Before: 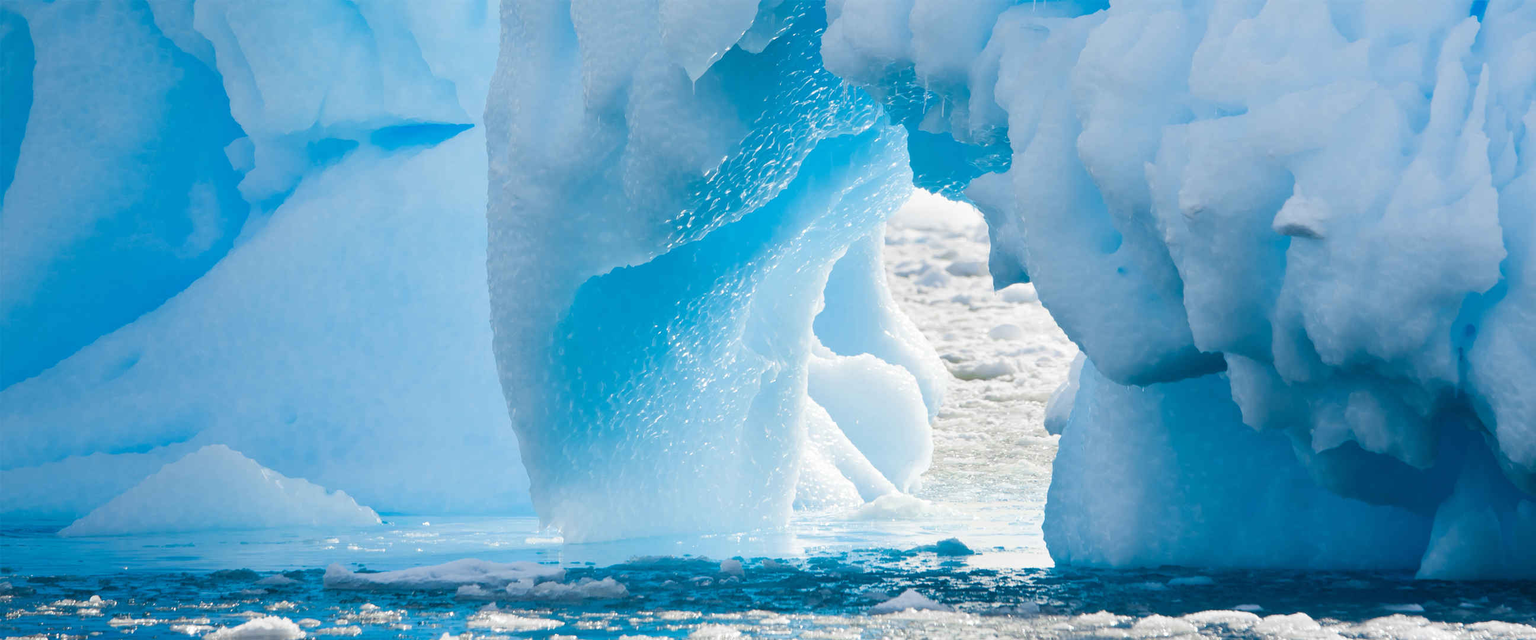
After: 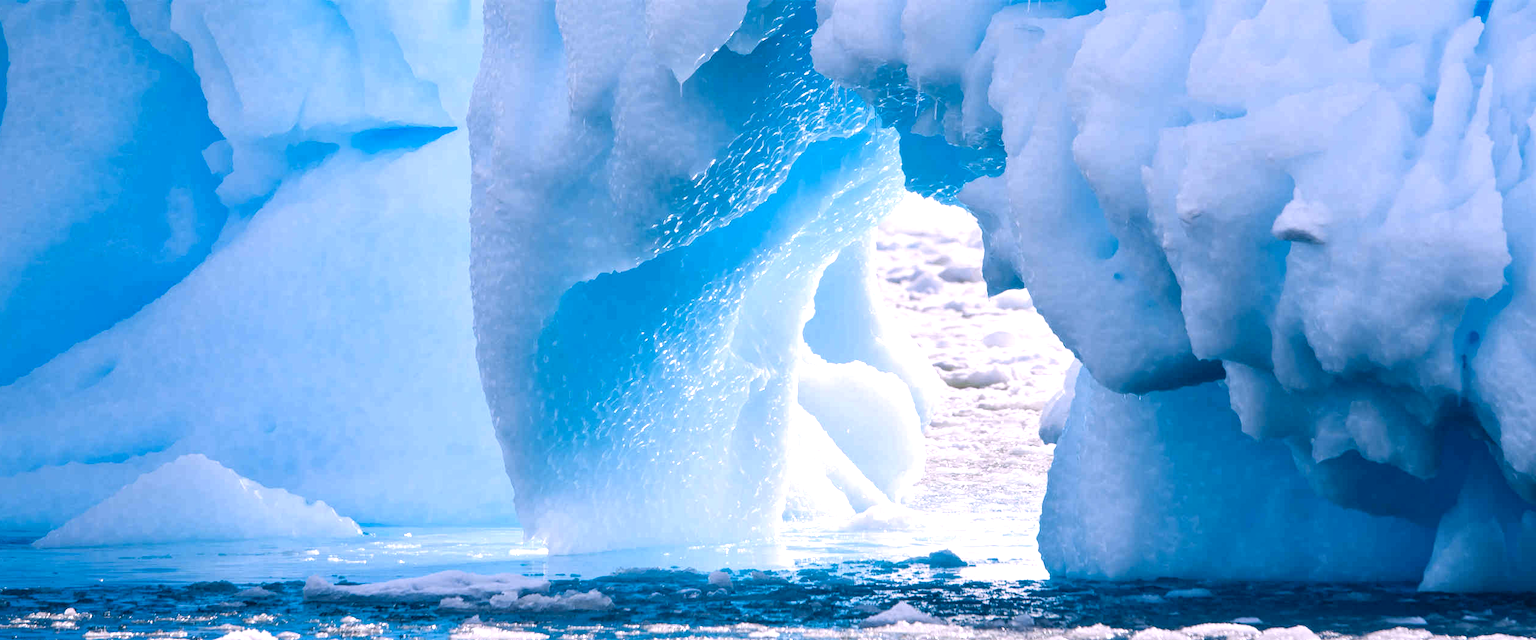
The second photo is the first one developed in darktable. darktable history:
exposure: exposure 0.128 EV, compensate highlight preservation false
local contrast: highlights 59%, detail 145%
crop: left 1.743%, right 0.268%, bottom 2.011%
white balance: red 1.066, blue 1.119
